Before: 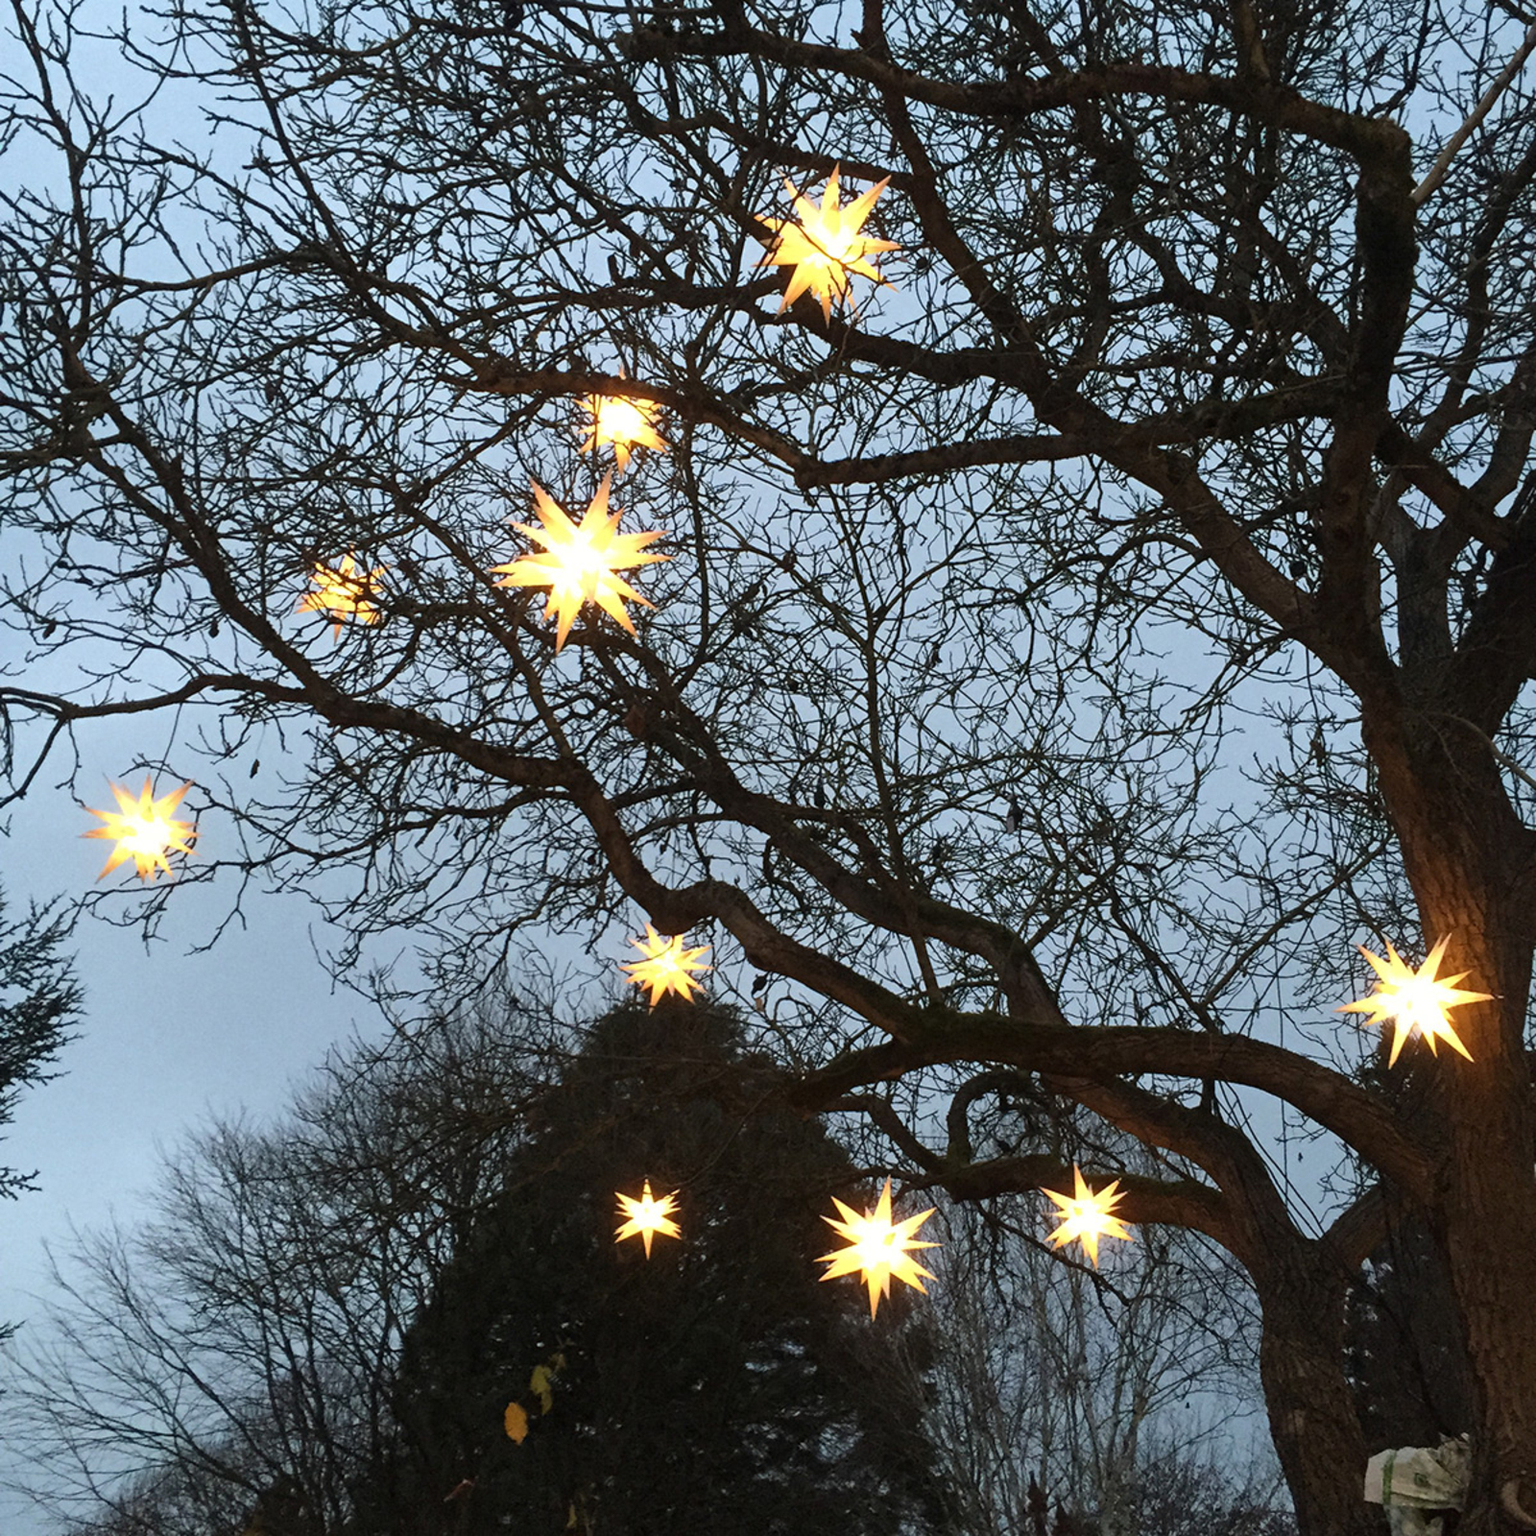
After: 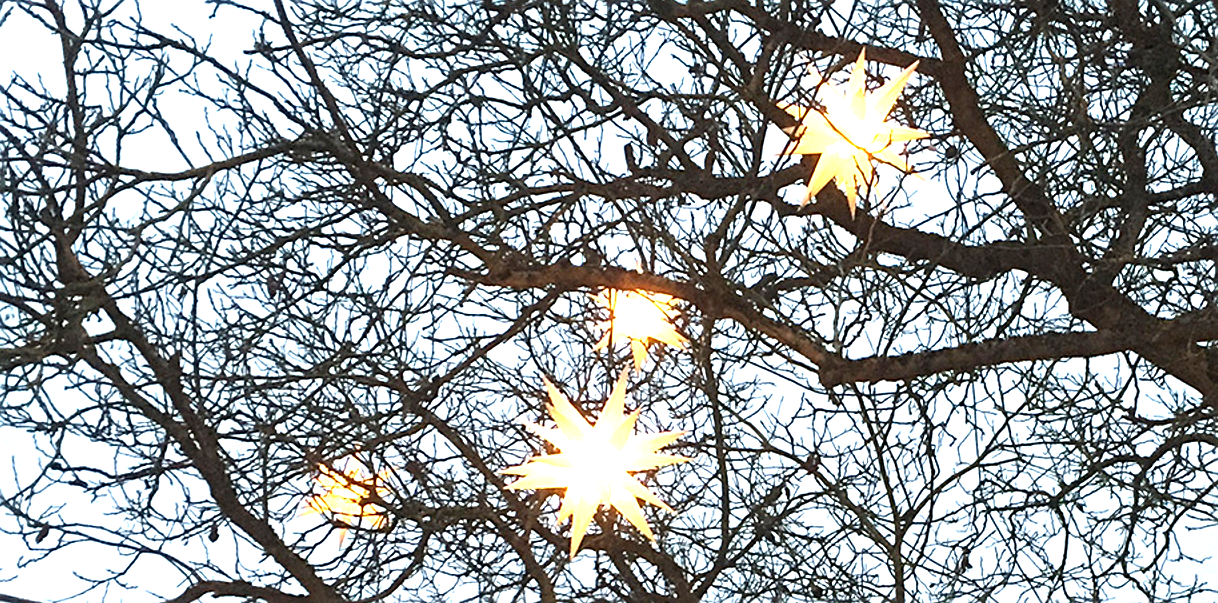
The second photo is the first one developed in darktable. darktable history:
exposure: black level correction 0, exposure 1.372 EV, compensate exposure bias true, compensate highlight preservation false
crop: left 0.566%, top 7.65%, right 23.301%, bottom 54.604%
sharpen: on, module defaults
